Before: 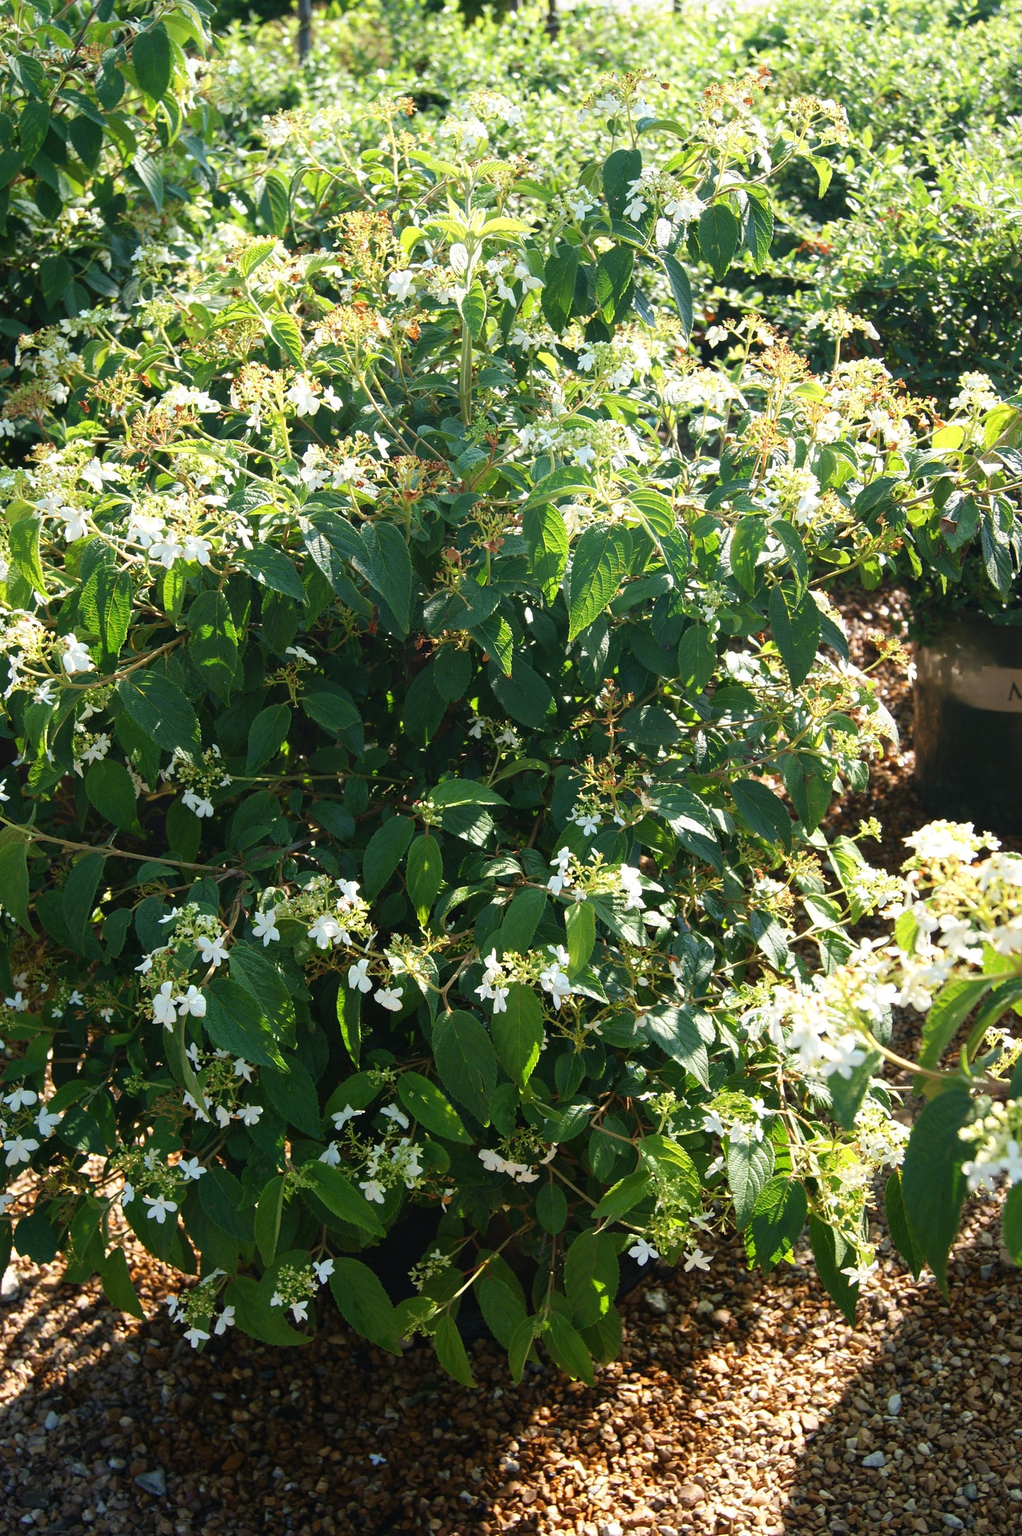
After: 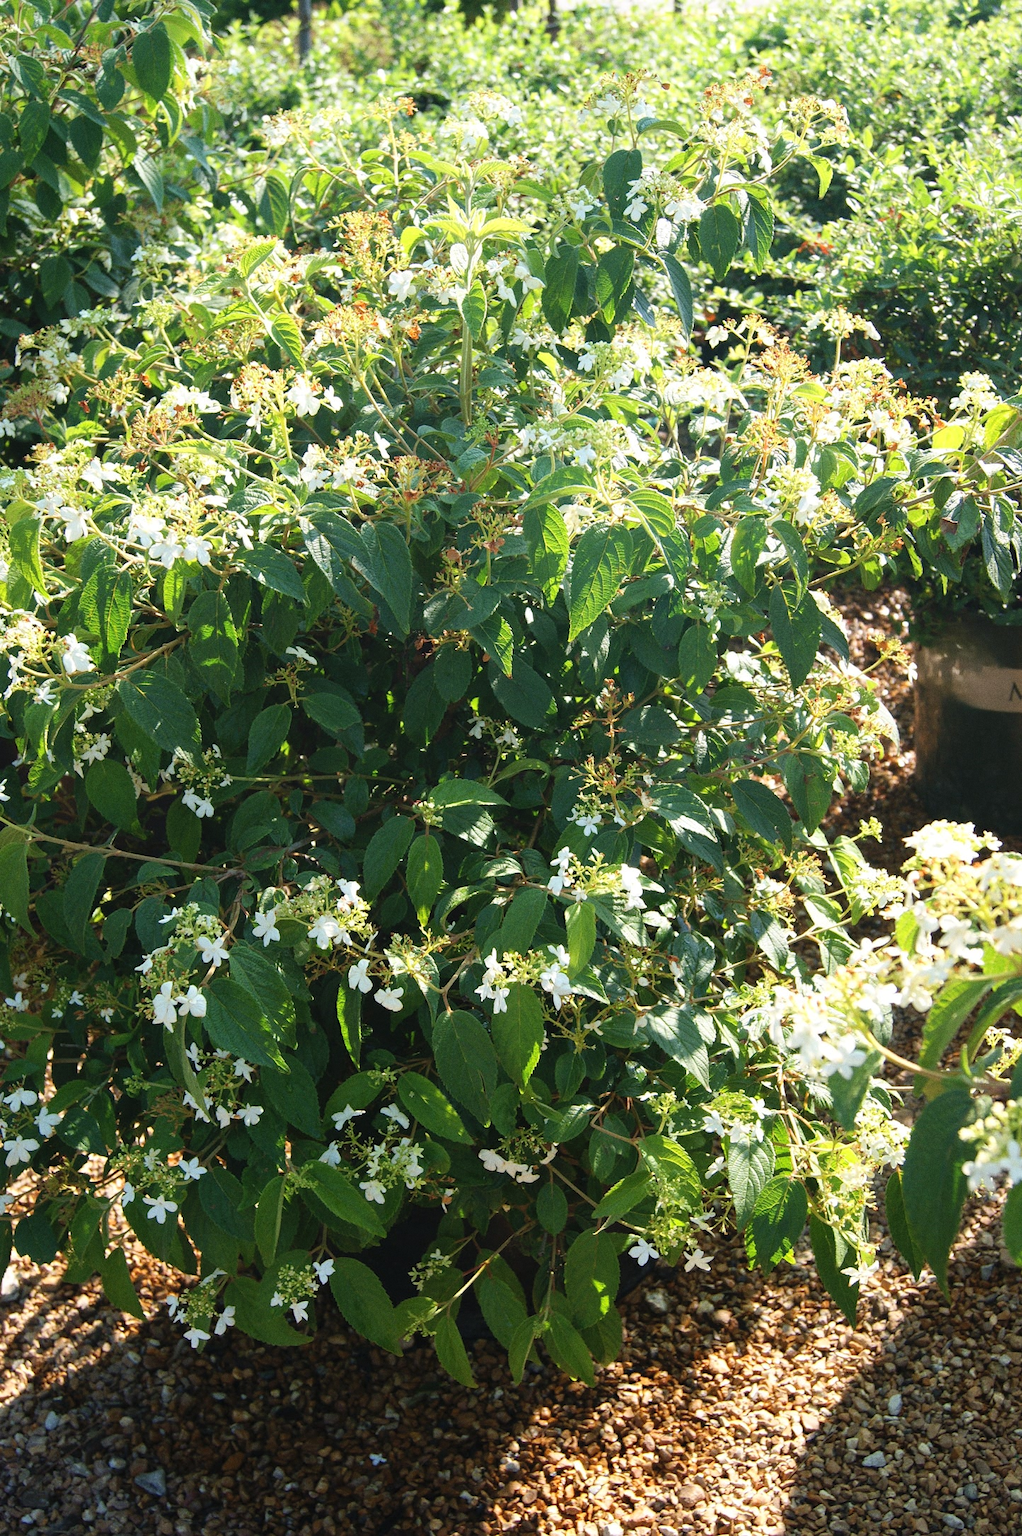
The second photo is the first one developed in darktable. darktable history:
grain: coarseness 0.09 ISO
contrast brightness saturation: contrast 0.05, brightness 0.06, saturation 0.01
